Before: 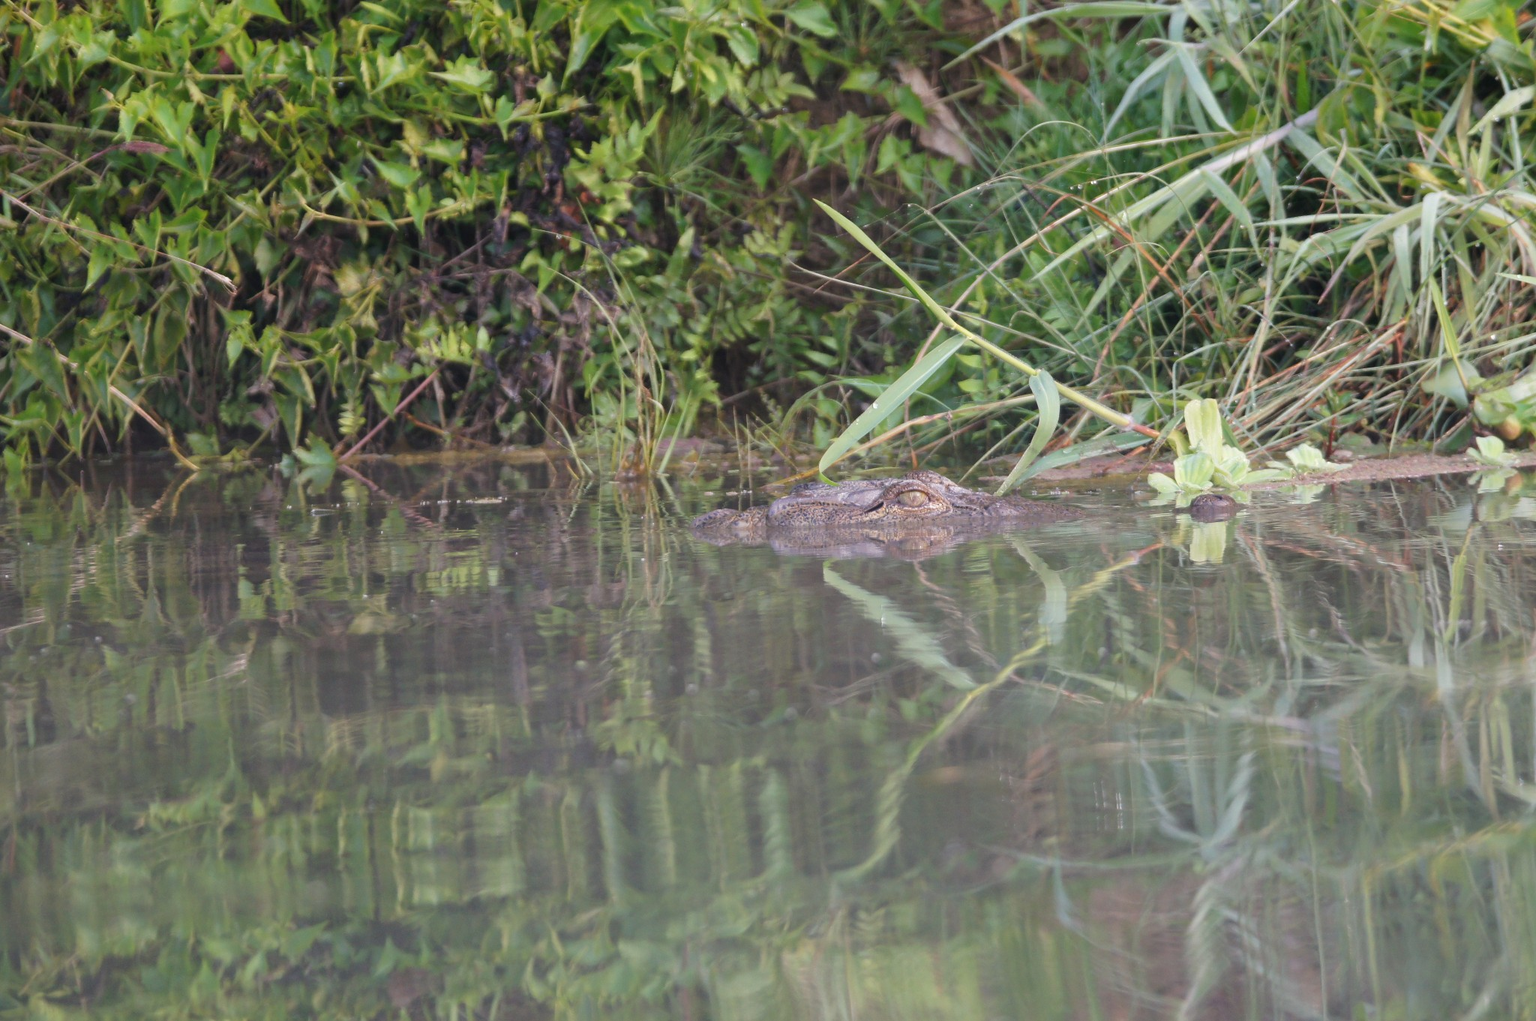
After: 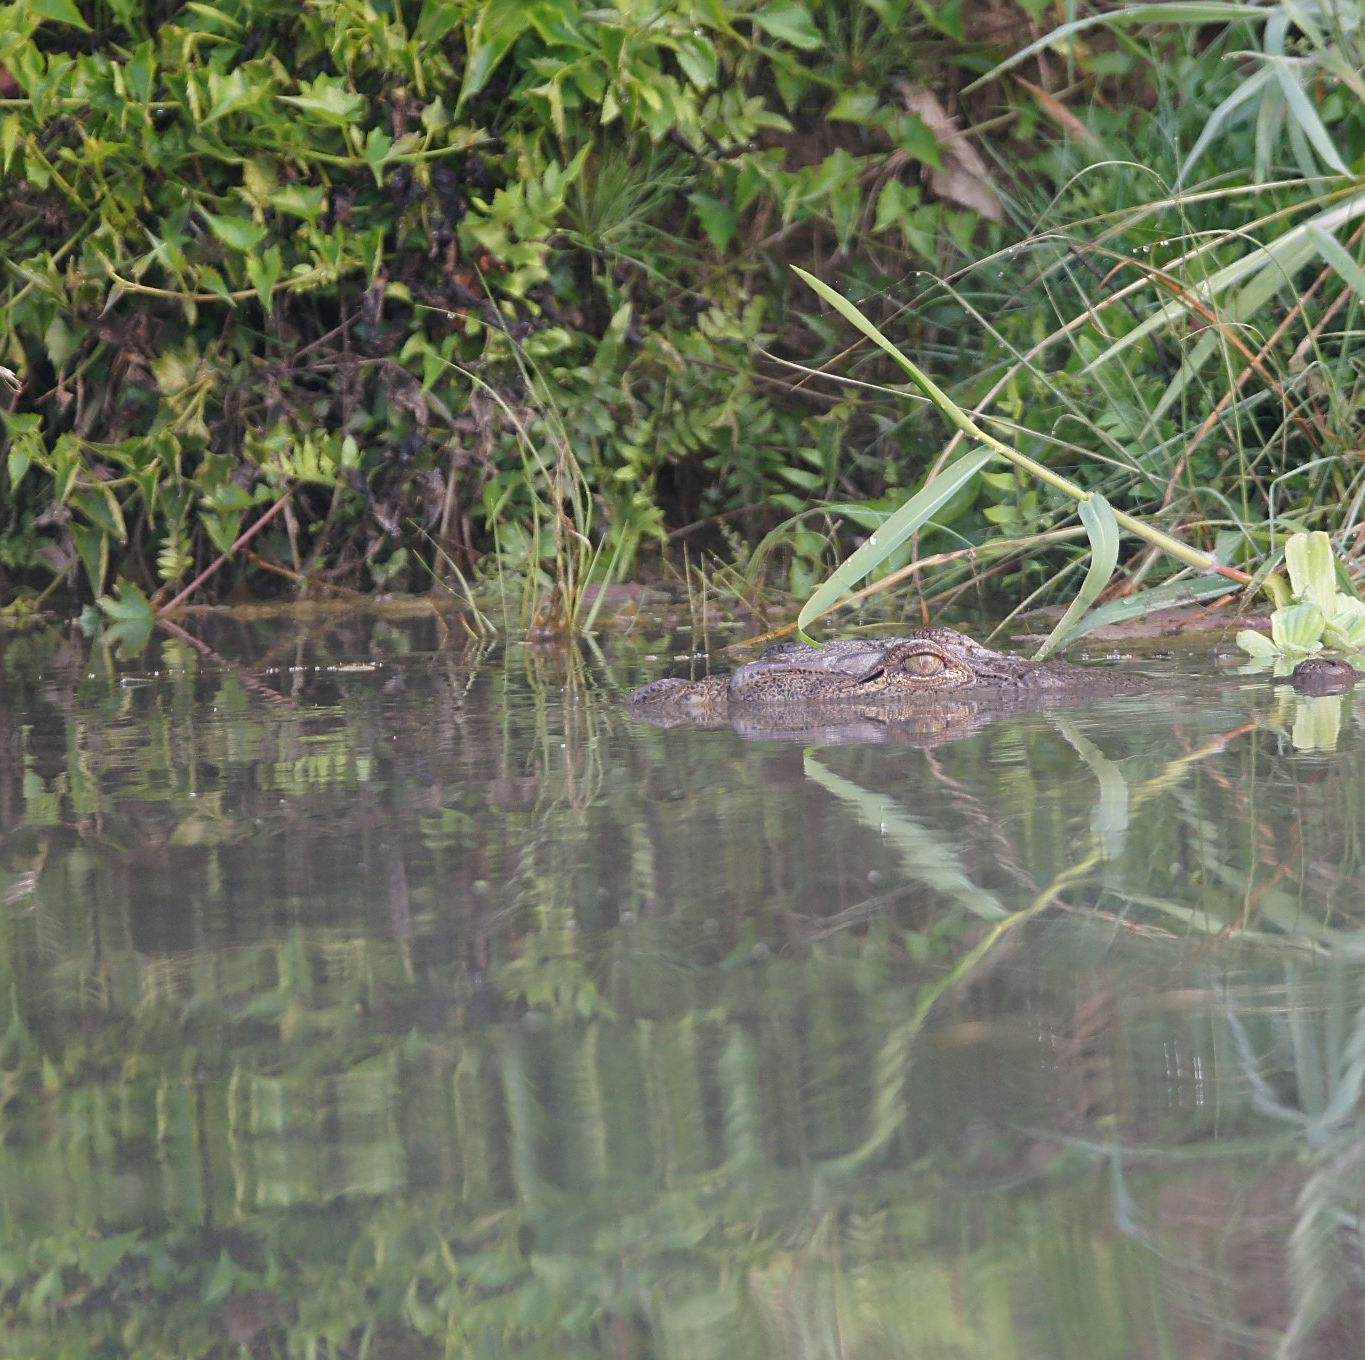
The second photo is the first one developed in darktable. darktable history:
sharpen: on, module defaults
crop and rotate: left 14.357%, right 18.959%
